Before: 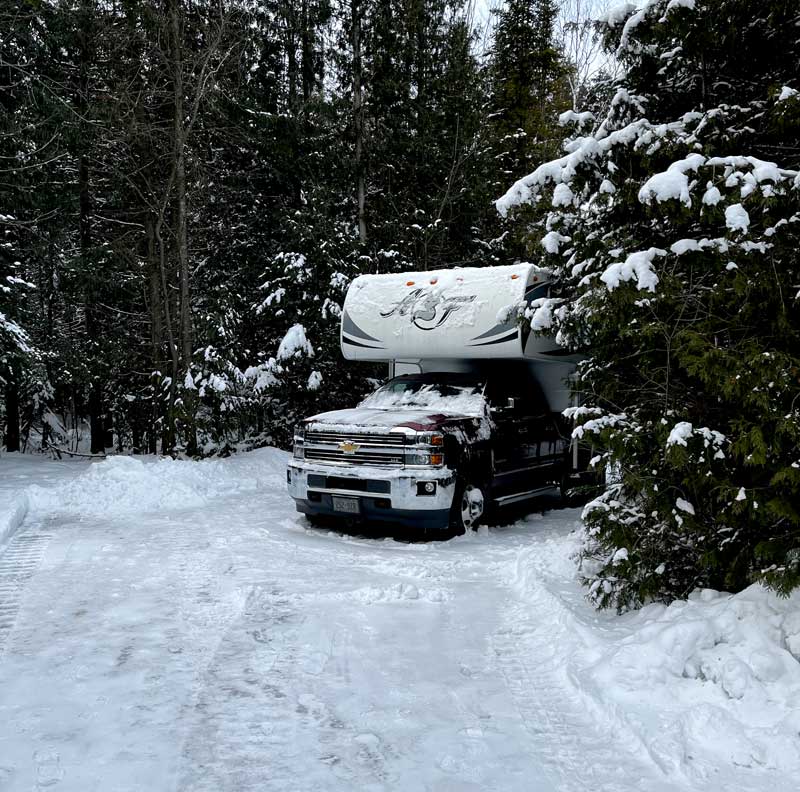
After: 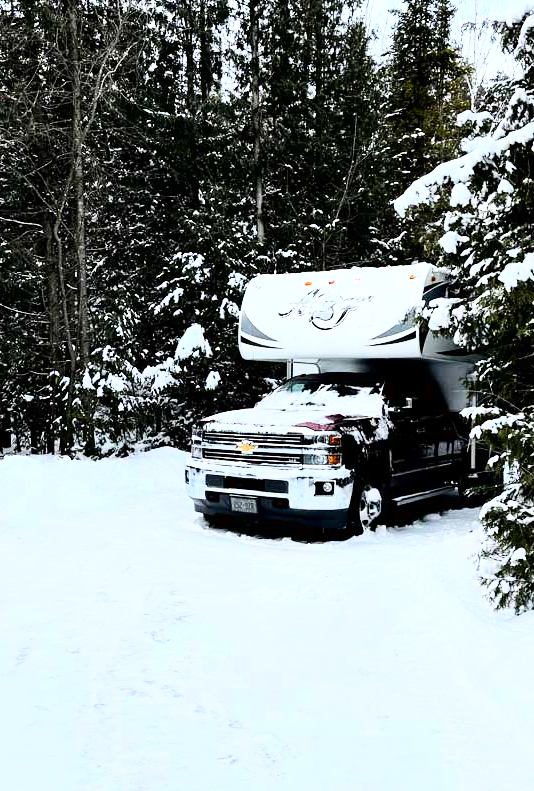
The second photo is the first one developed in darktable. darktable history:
crop and rotate: left 12.754%, right 20.413%
exposure: exposure 0.509 EV, compensate highlight preservation false
base curve: curves: ch0 [(0, 0) (0.007, 0.004) (0.027, 0.03) (0.046, 0.07) (0.207, 0.54) (0.442, 0.872) (0.673, 0.972) (1, 1)], preserve colors average RGB
